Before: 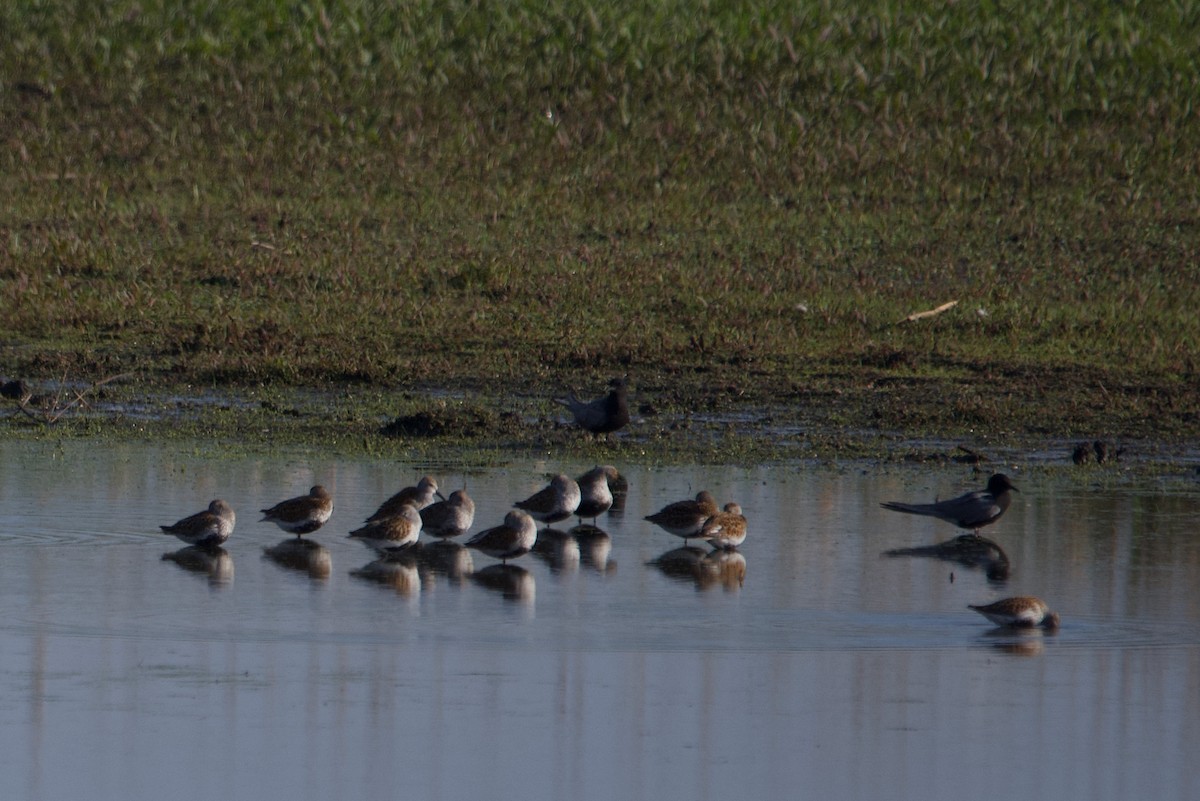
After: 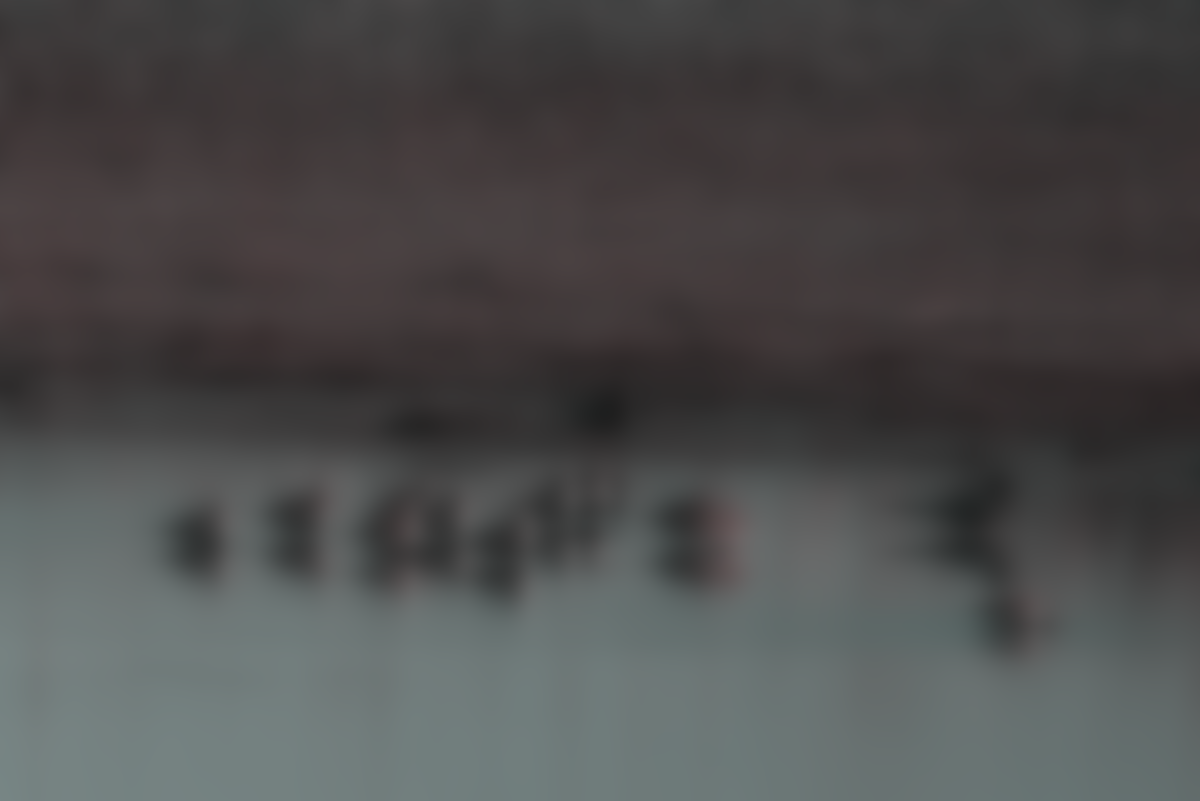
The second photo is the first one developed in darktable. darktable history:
color correction: saturation 0.8
lowpass: radius 16, unbound 0 | blend: blend mode color, opacity 100%; mask: uniform (no mask)
channel mixer: red [0, 0, 0, 1, 0, 0, 0], green [0 ×4, 0.8, 0.8, 0], blue [0 ×4, 0.2, 0.2, 0]
